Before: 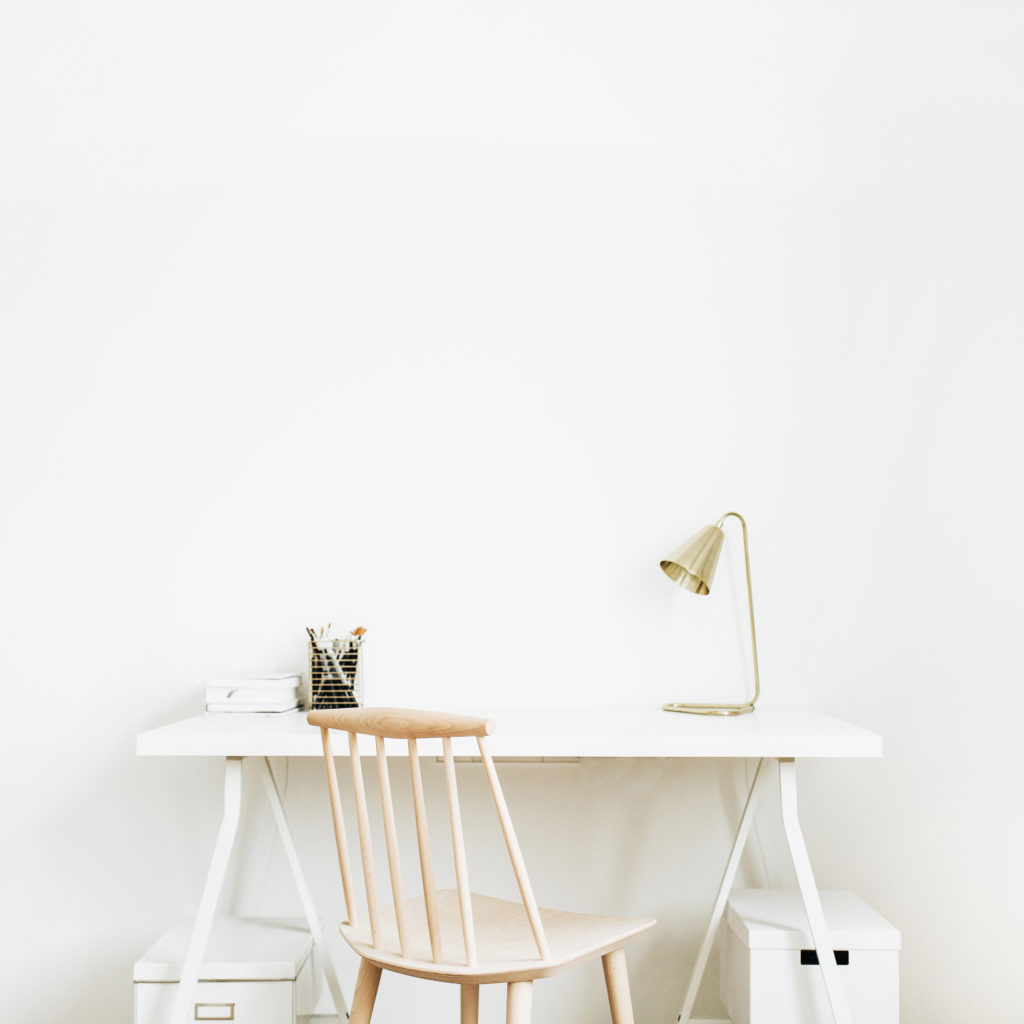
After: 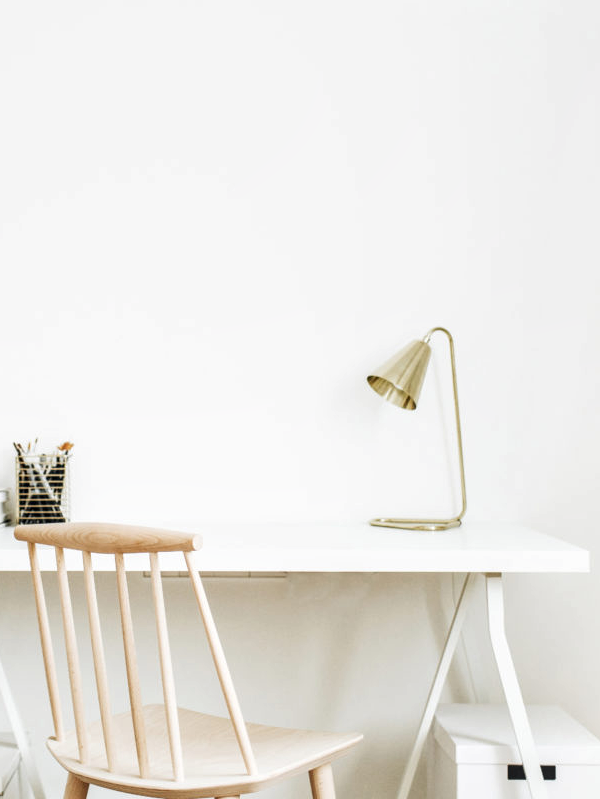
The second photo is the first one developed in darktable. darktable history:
contrast equalizer: octaves 7, y [[0.6 ×6], [0.55 ×6], [0 ×6], [0 ×6], [0 ×6]], mix 0.139
crop and rotate: left 28.691%, top 18.085%, right 12.696%, bottom 3.792%
local contrast: on, module defaults
